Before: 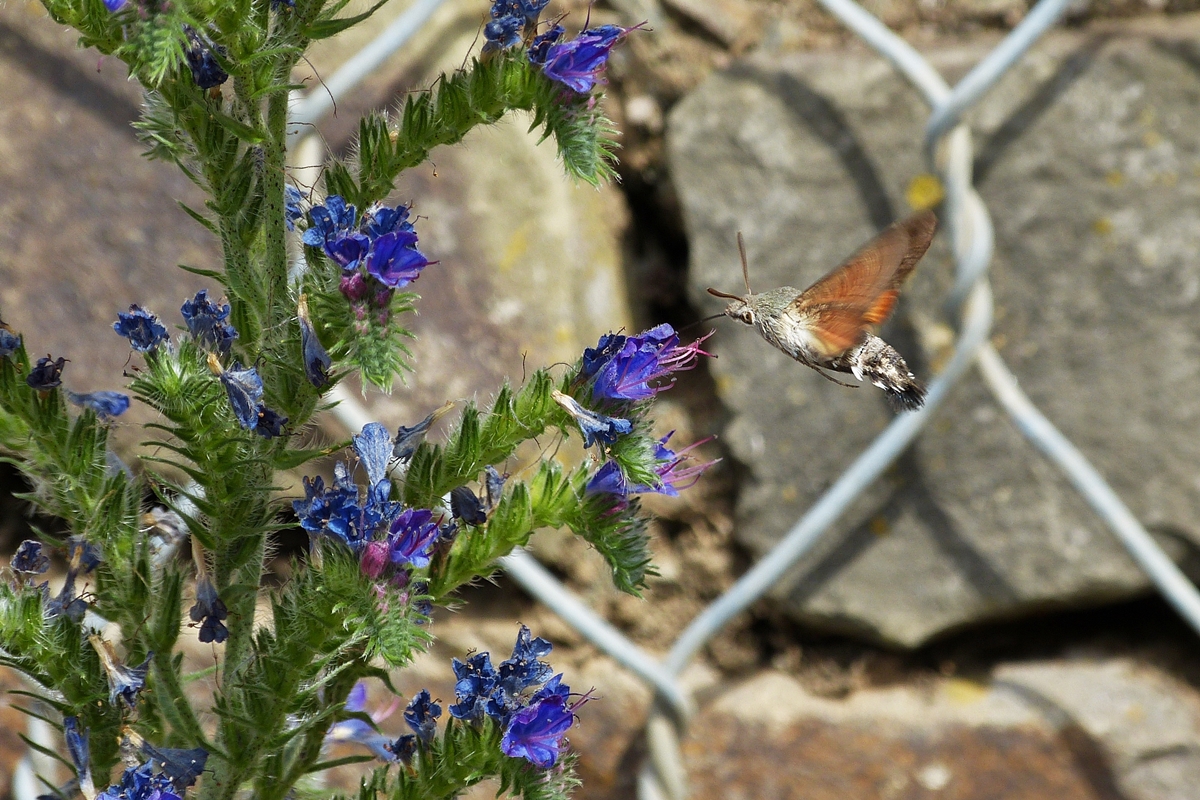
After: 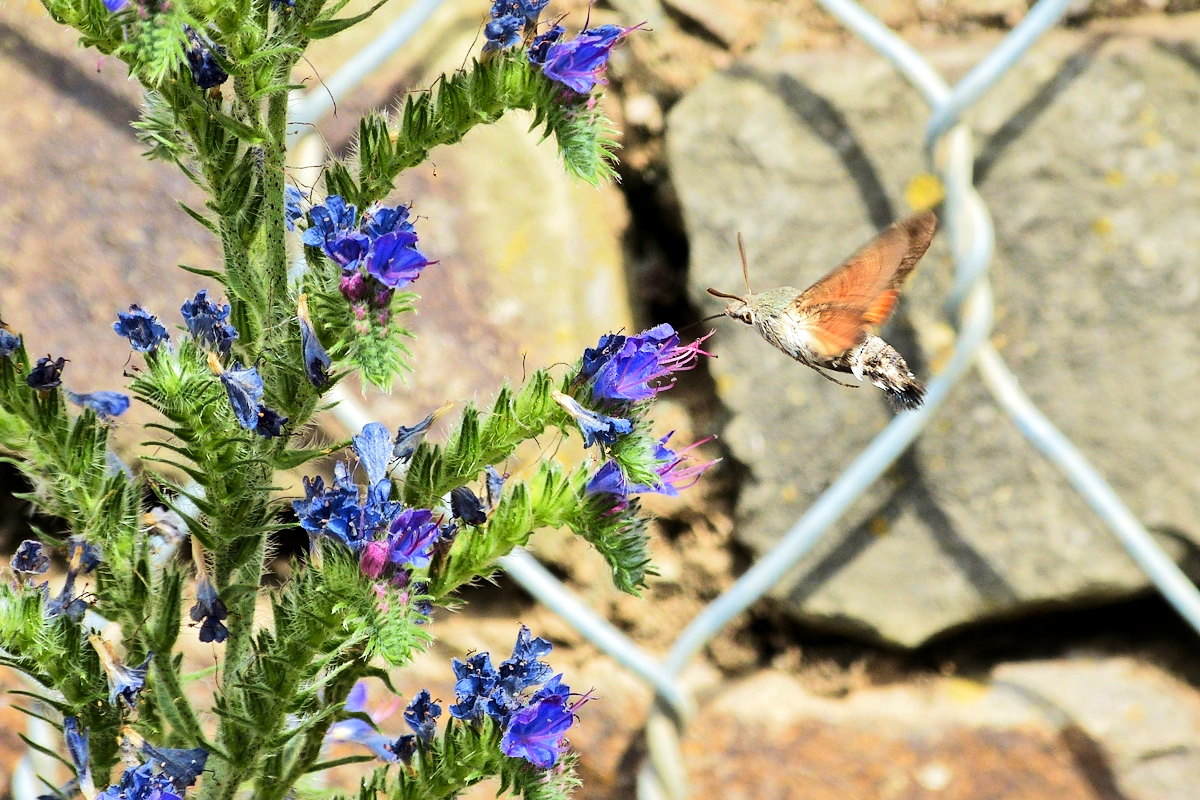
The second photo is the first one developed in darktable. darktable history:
velvia: on, module defaults
local contrast: mode bilateral grid, contrast 30, coarseness 25, midtone range 0.2
tone equalizer: -7 EV 0.143 EV, -6 EV 0.629 EV, -5 EV 1.12 EV, -4 EV 1.34 EV, -3 EV 1.14 EV, -2 EV 0.6 EV, -1 EV 0.157 EV, edges refinement/feathering 500, mask exposure compensation -1.57 EV, preserve details no
